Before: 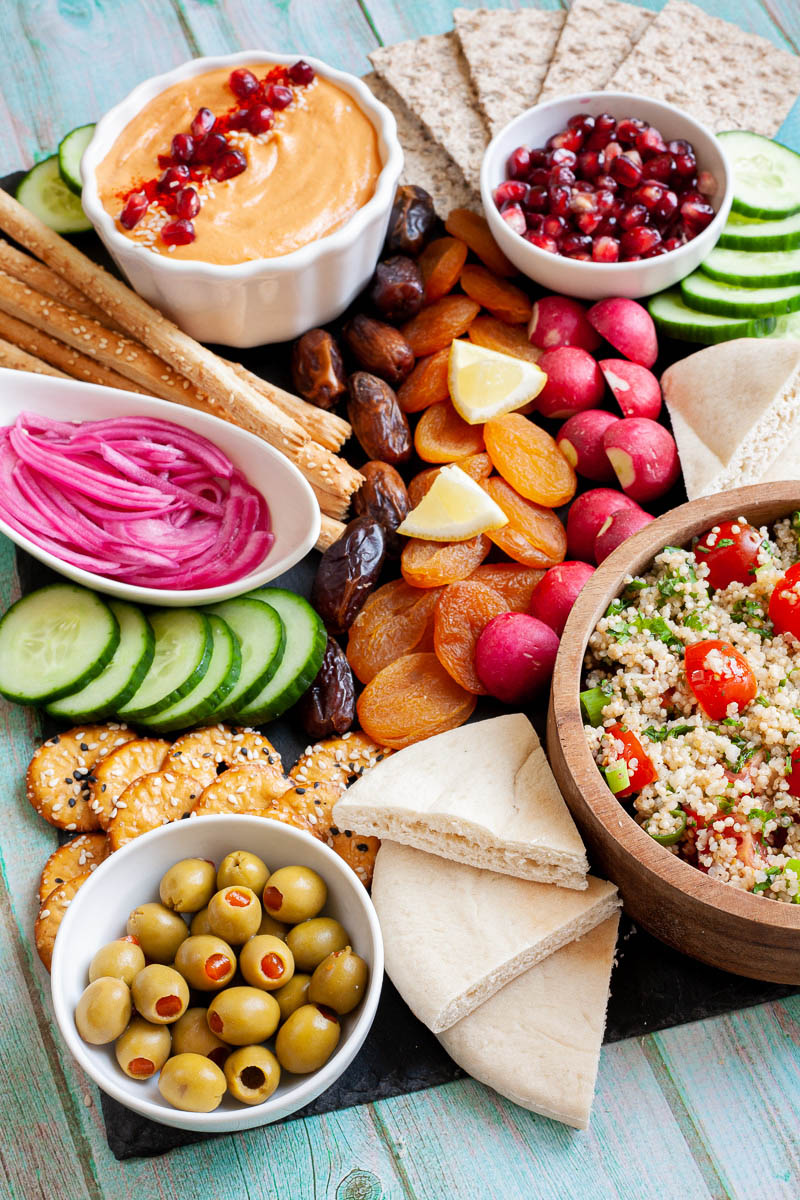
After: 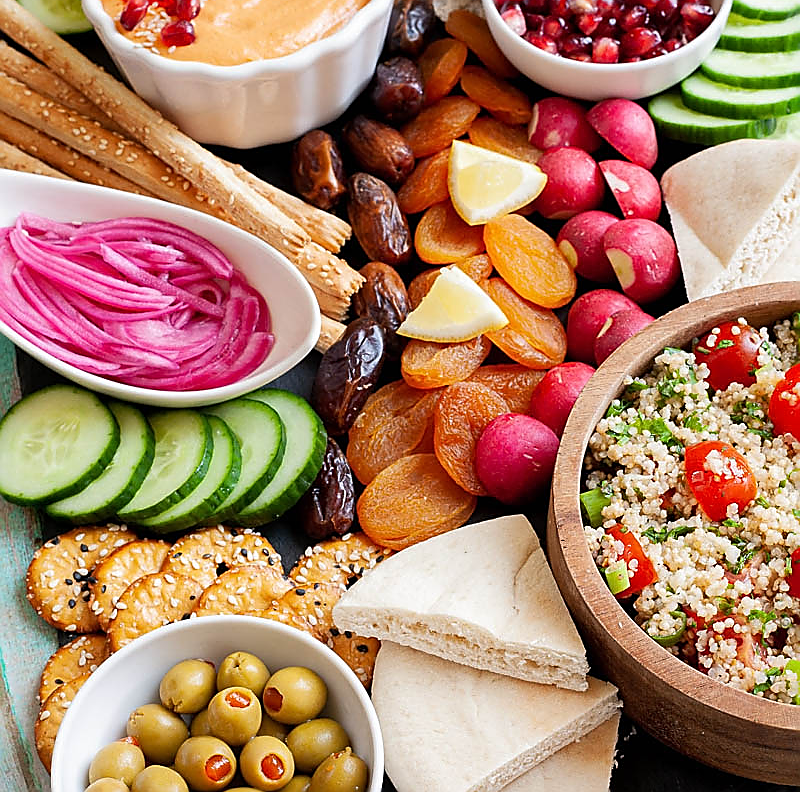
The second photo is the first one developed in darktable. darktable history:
sharpen: radius 1.394, amount 1.243, threshold 0.668
crop: top 16.608%, bottom 16.78%
